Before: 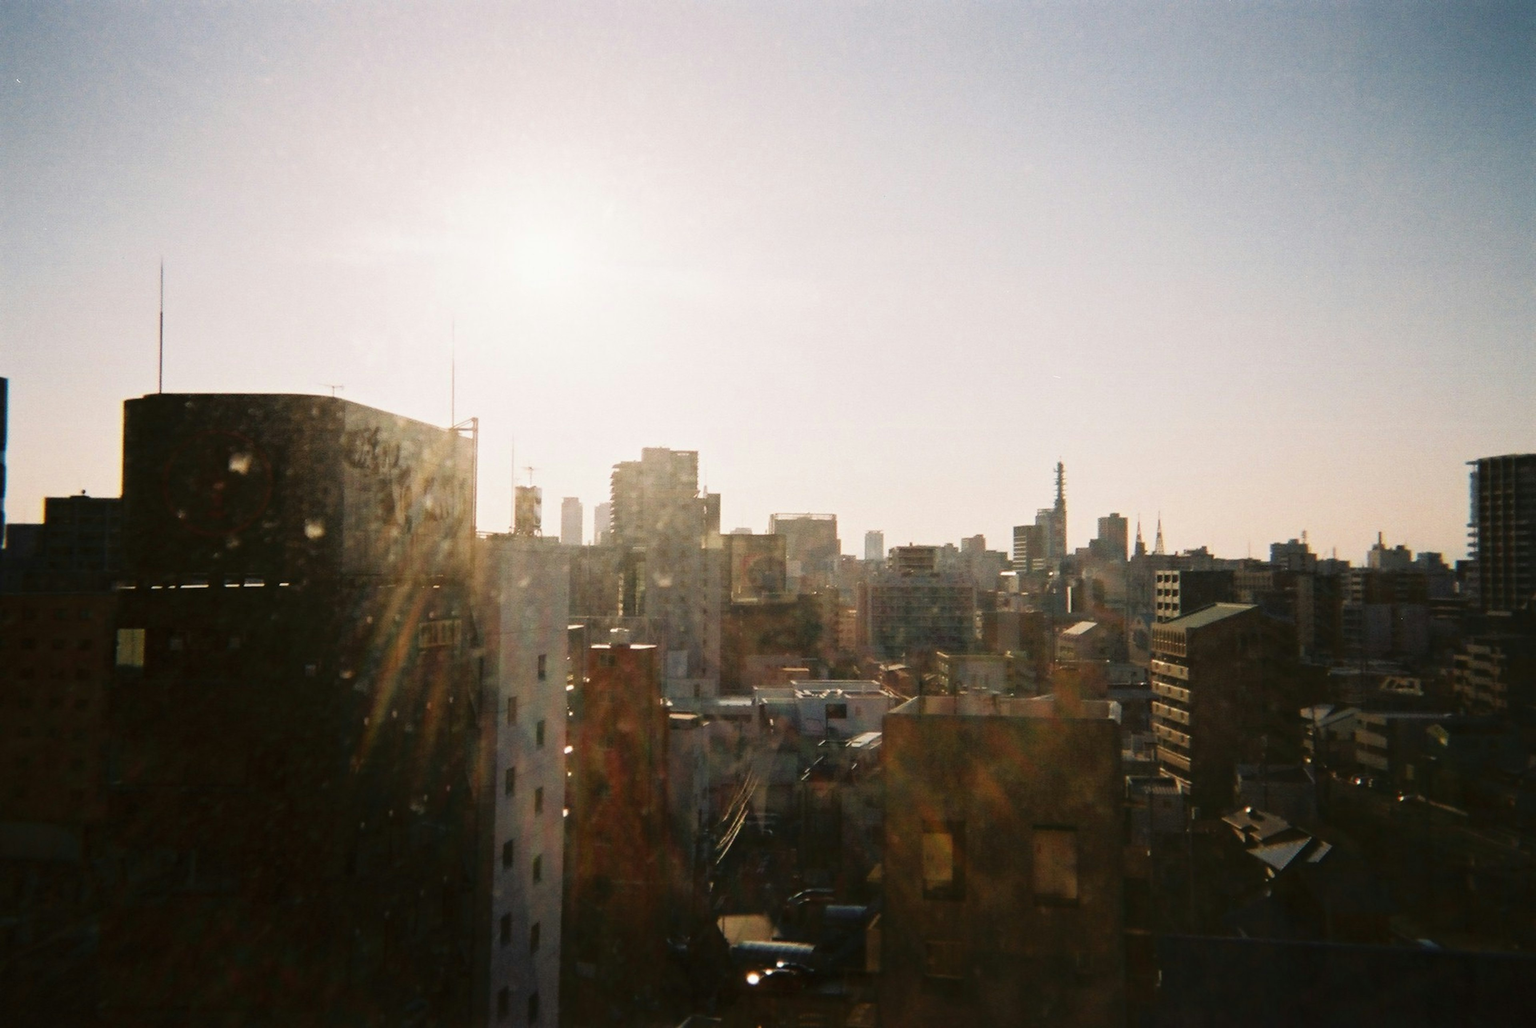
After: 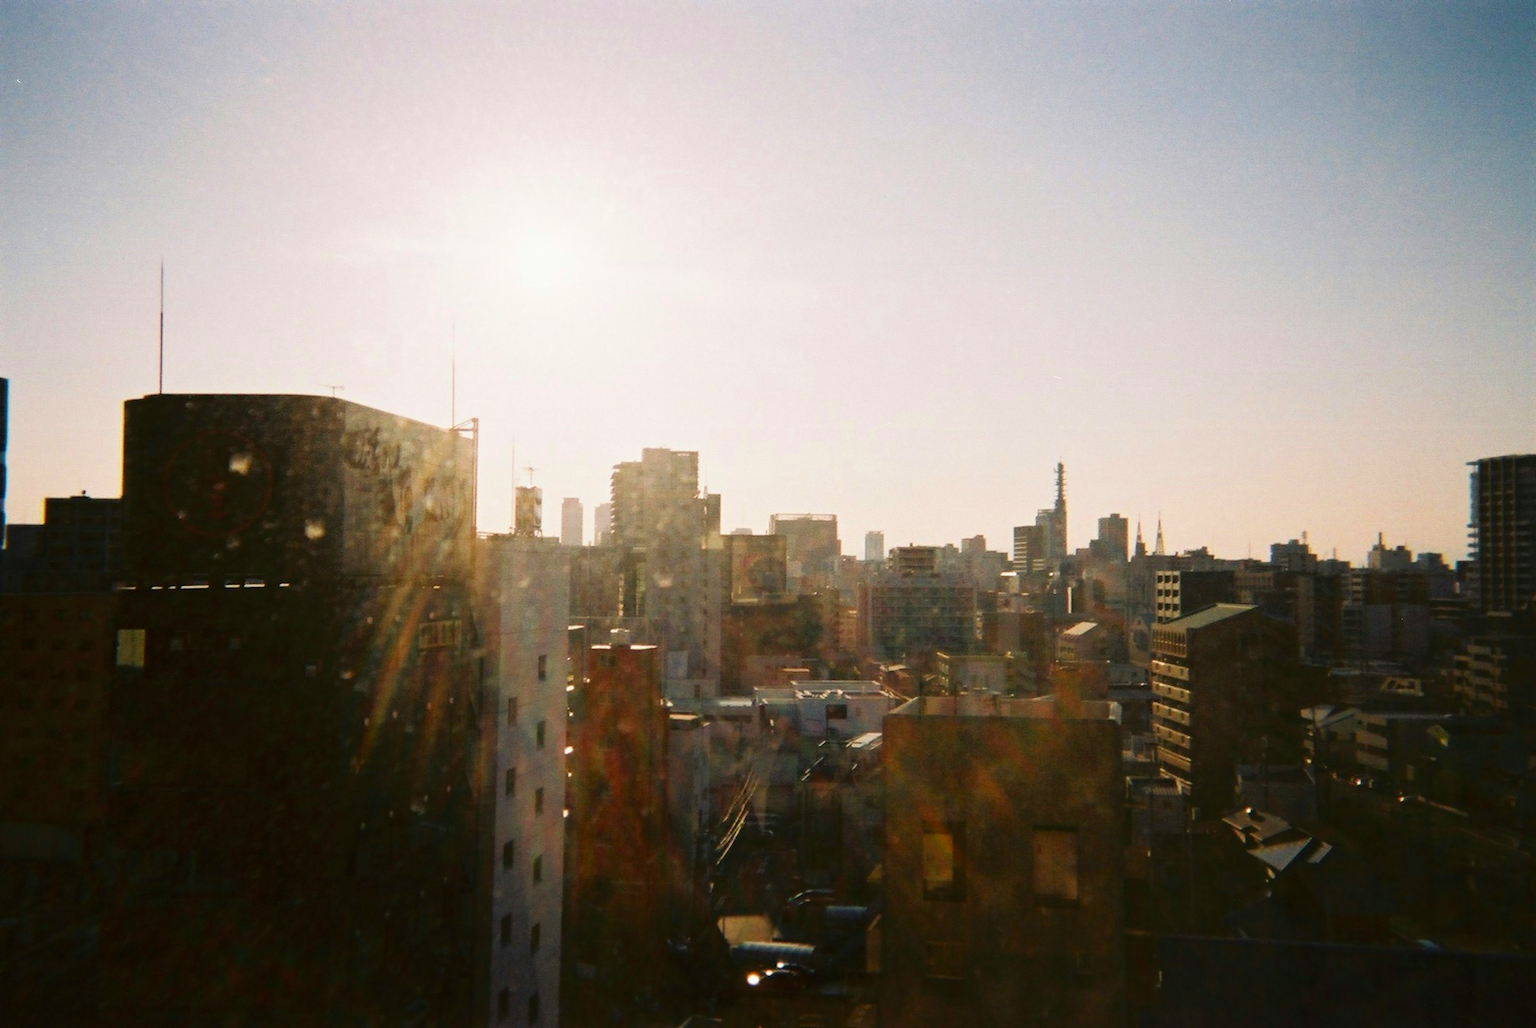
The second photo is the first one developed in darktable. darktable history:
color correction: highlights b* 0.059, saturation 1.27
